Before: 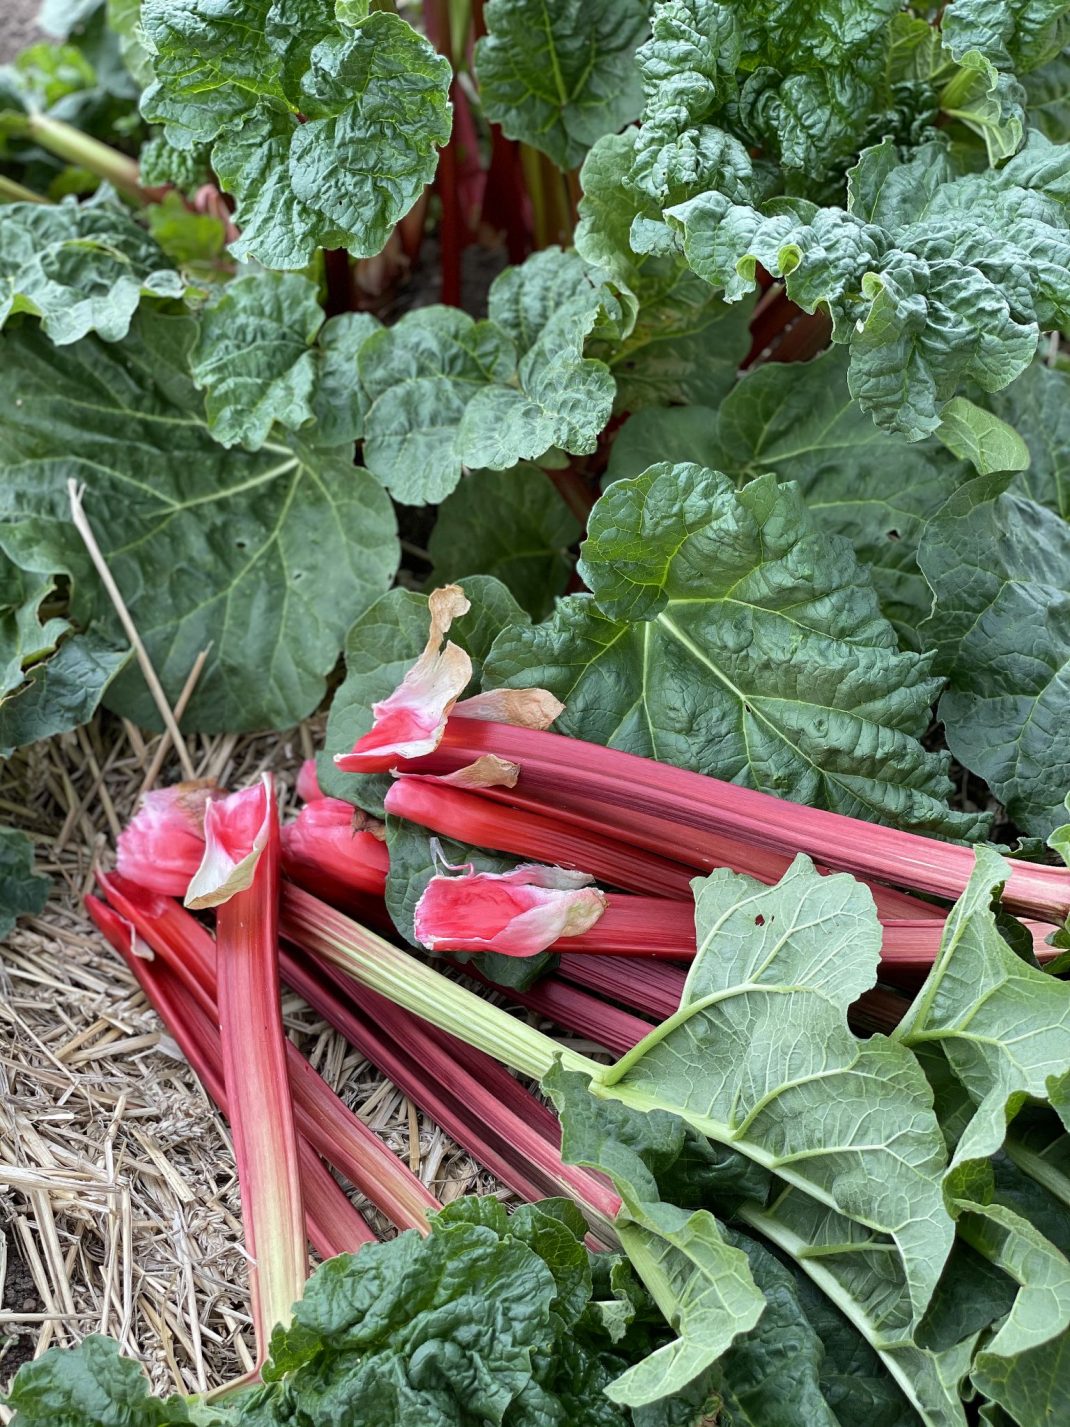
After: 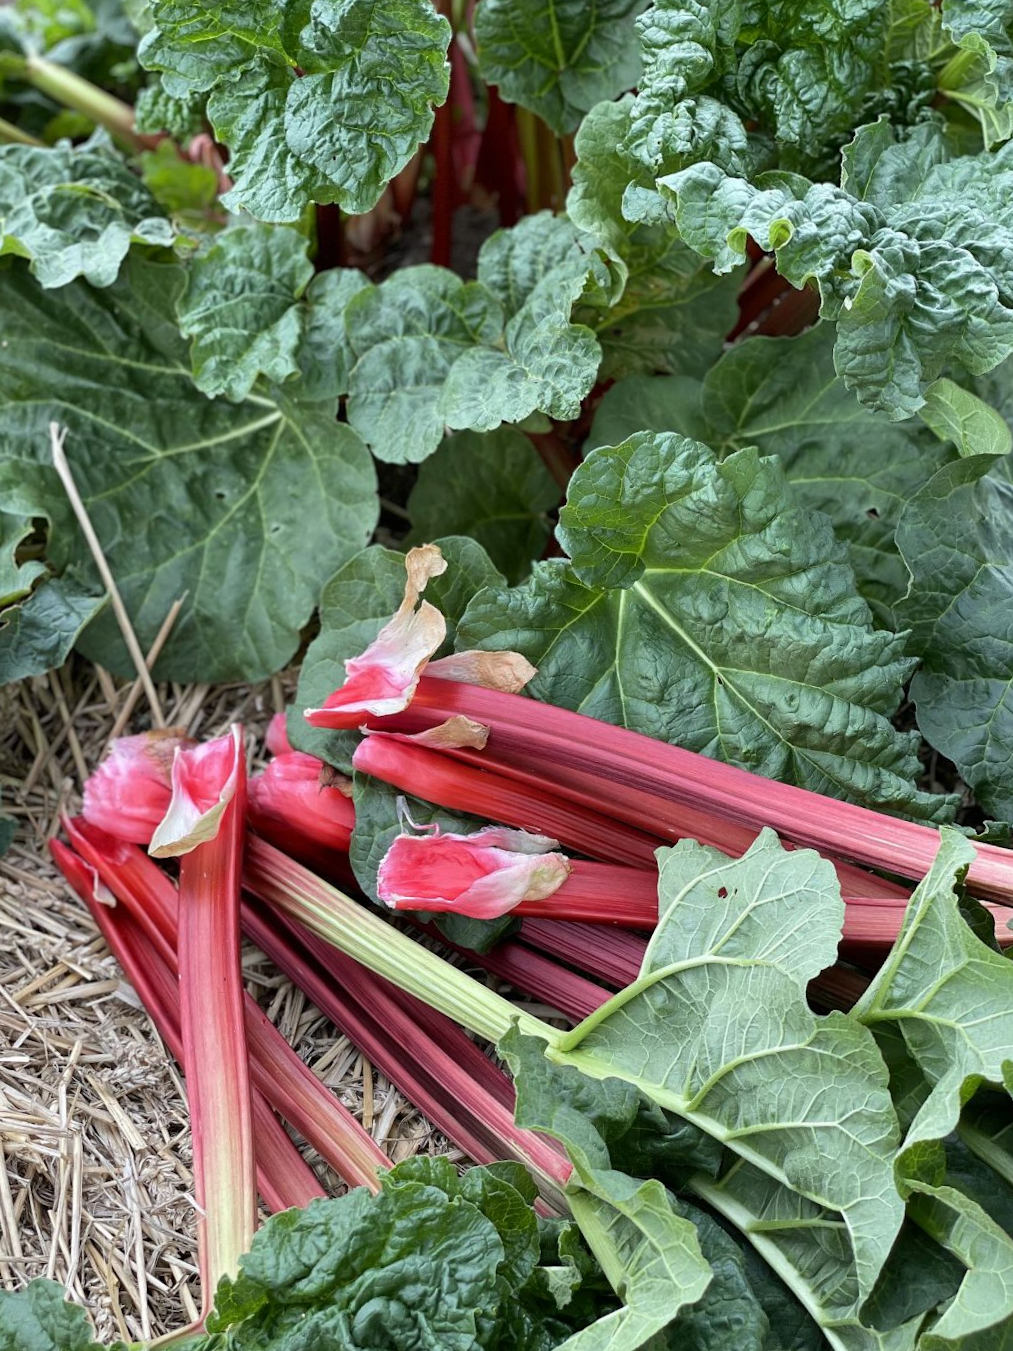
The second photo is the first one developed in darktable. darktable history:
crop and rotate: angle -2.43°
